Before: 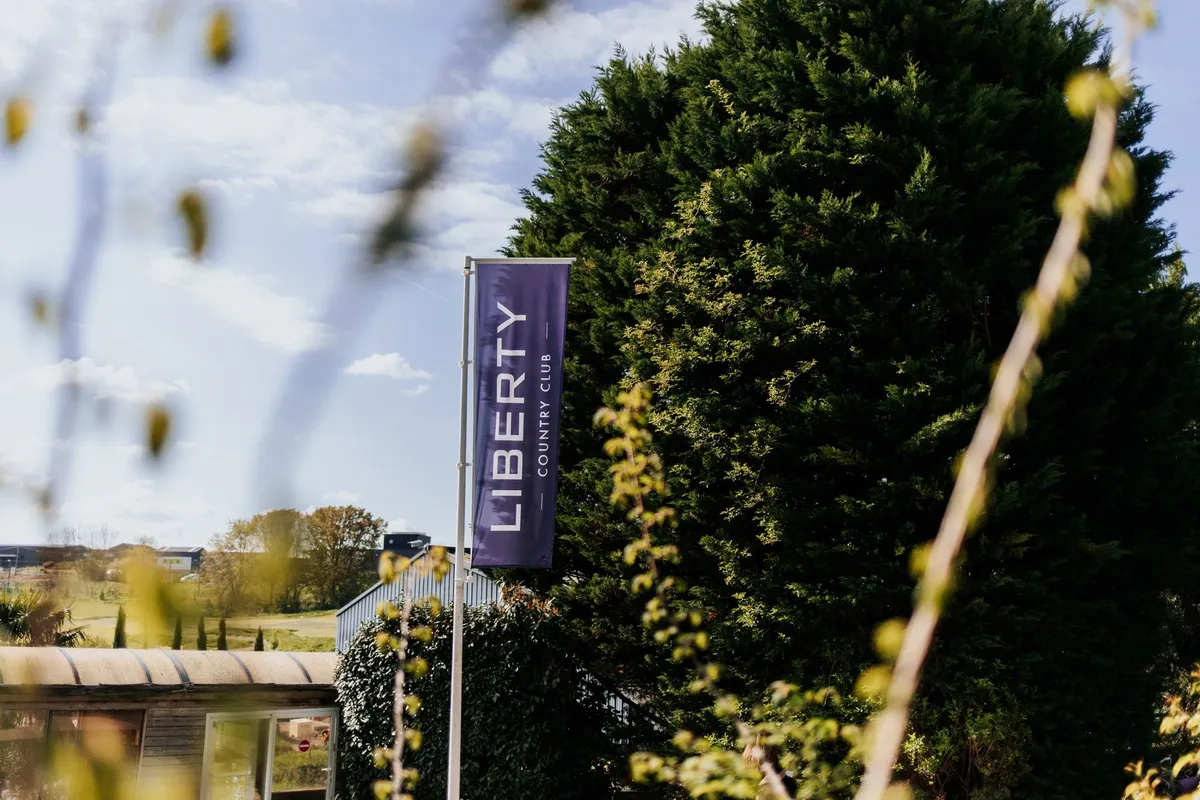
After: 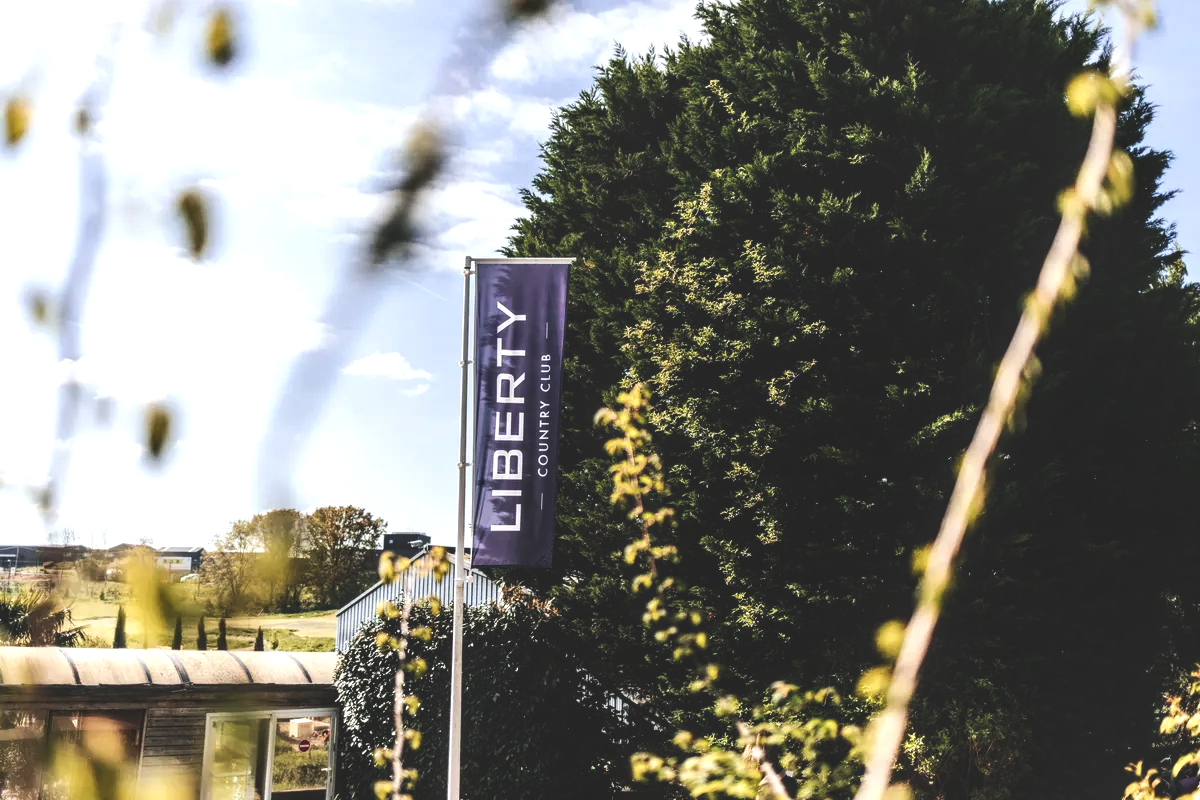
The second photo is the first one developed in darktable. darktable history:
tone equalizer: -8 EV -1.08 EV, -7 EV -1.01 EV, -6 EV -0.867 EV, -5 EV -0.578 EV, -3 EV 0.578 EV, -2 EV 0.867 EV, -1 EV 1.01 EV, +0 EV 1.08 EV, edges refinement/feathering 500, mask exposure compensation -1.57 EV, preserve details no
local contrast: on, module defaults
color balance: lift [1.01, 1, 1, 1], gamma [1.097, 1, 1, 1], gain [0.85, 1, 1, 1]
